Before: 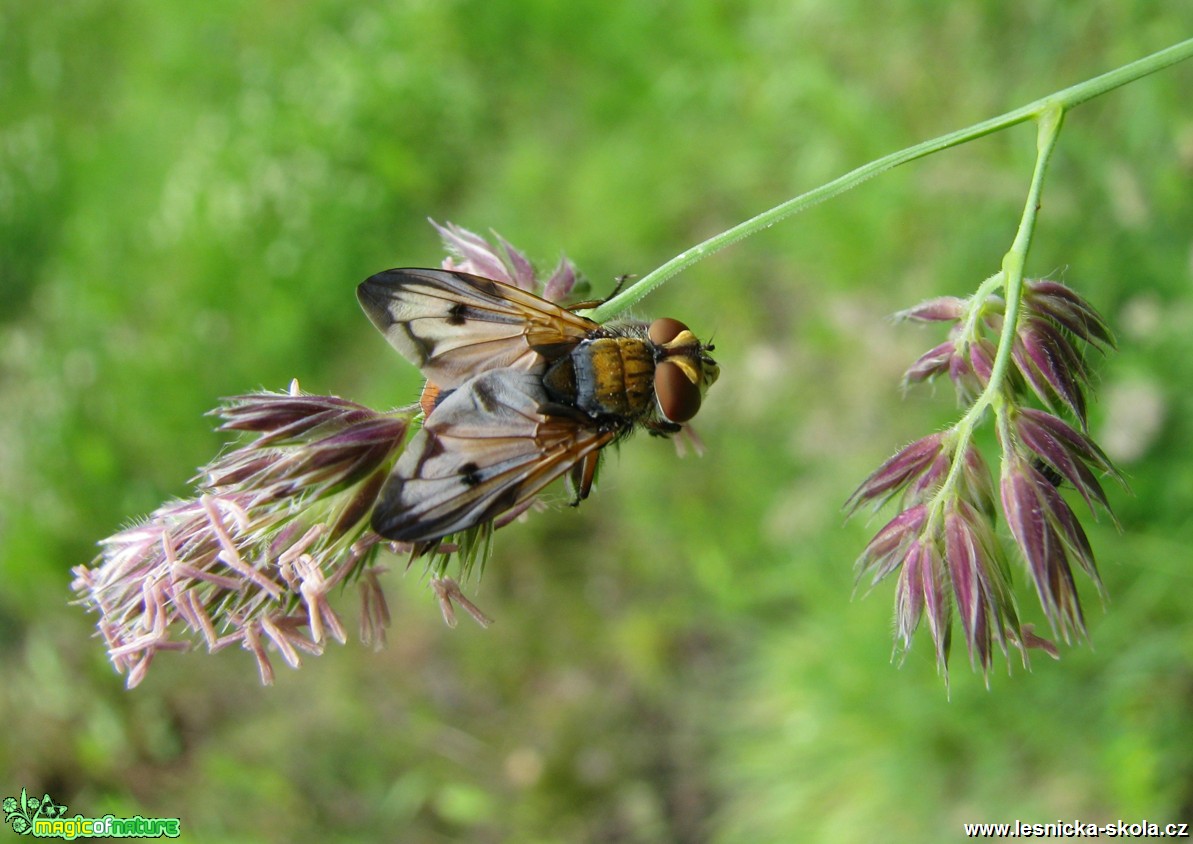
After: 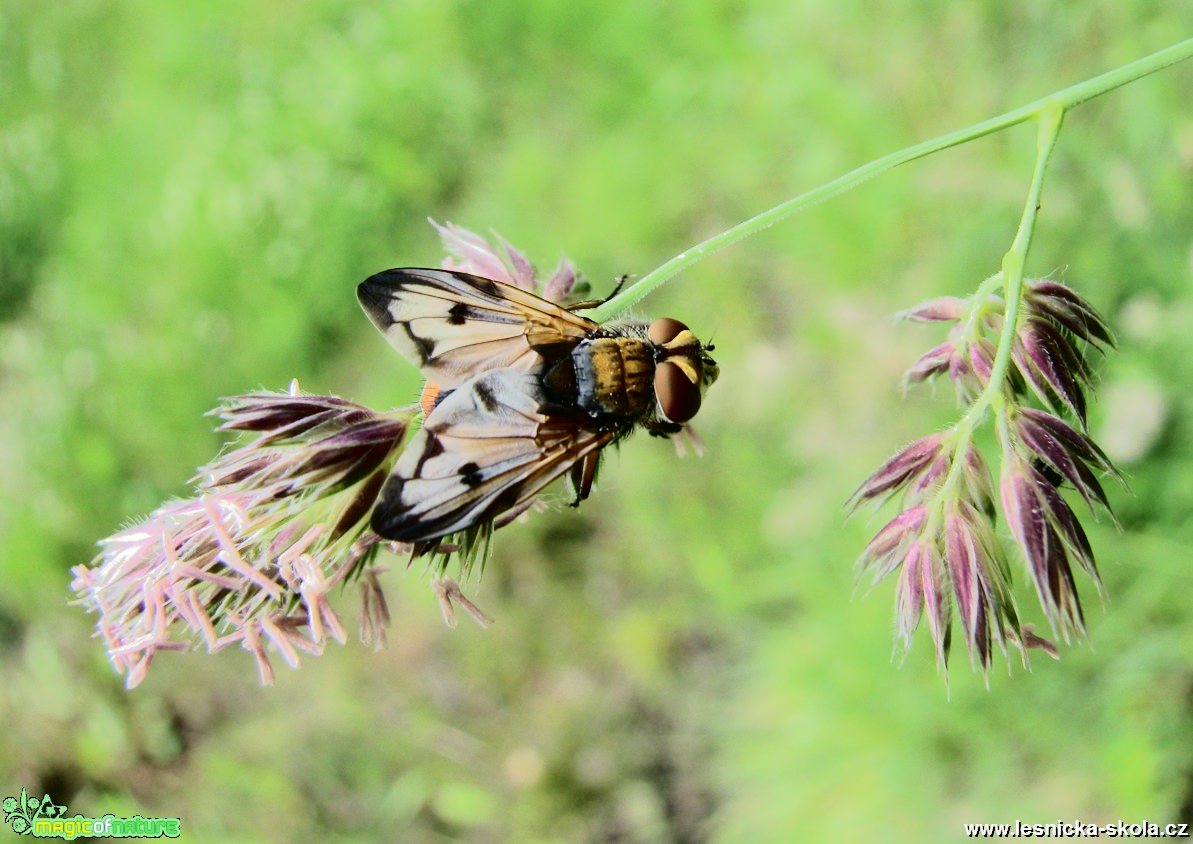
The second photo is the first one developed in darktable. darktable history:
tone curve: curves: ch0 [(0, 0) (0.003, 0.001) (0.011, 0.005) (0.025, 0.009) (0.044, 0.014) (0.069, 0.019) (0.1, 0.028) (0.136, 0.039) (0.177, 0.073) (0.224, 0.134) (0.277, 0.218) (0.335, 0.343) (0.399, 0.488) (0.468, 0.608) (0.543, 0.699) (0.623, 0.773) (0.709, 0.819) (0.801, 0.852) (0.898, 0.874) (1, 1)], color space Lab, independent channels, preserve colors none
